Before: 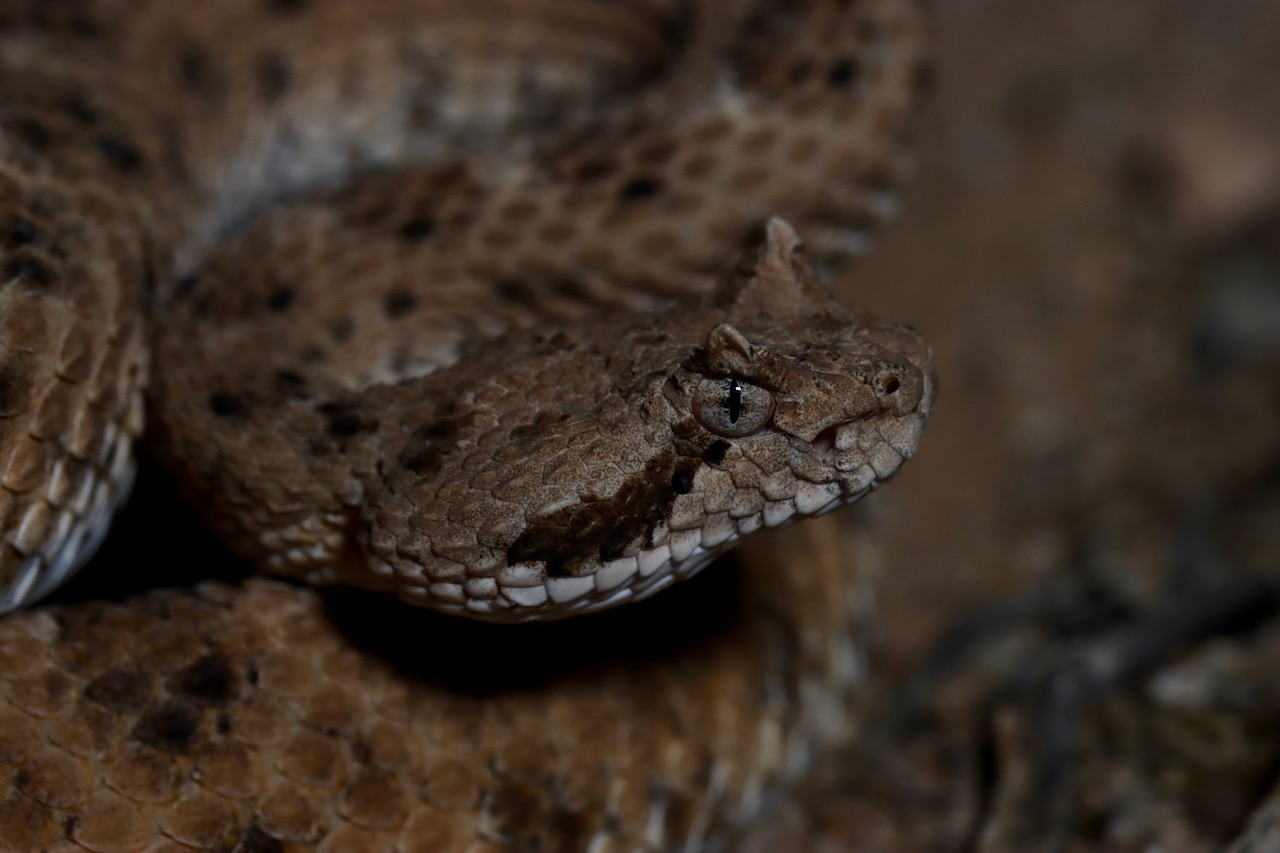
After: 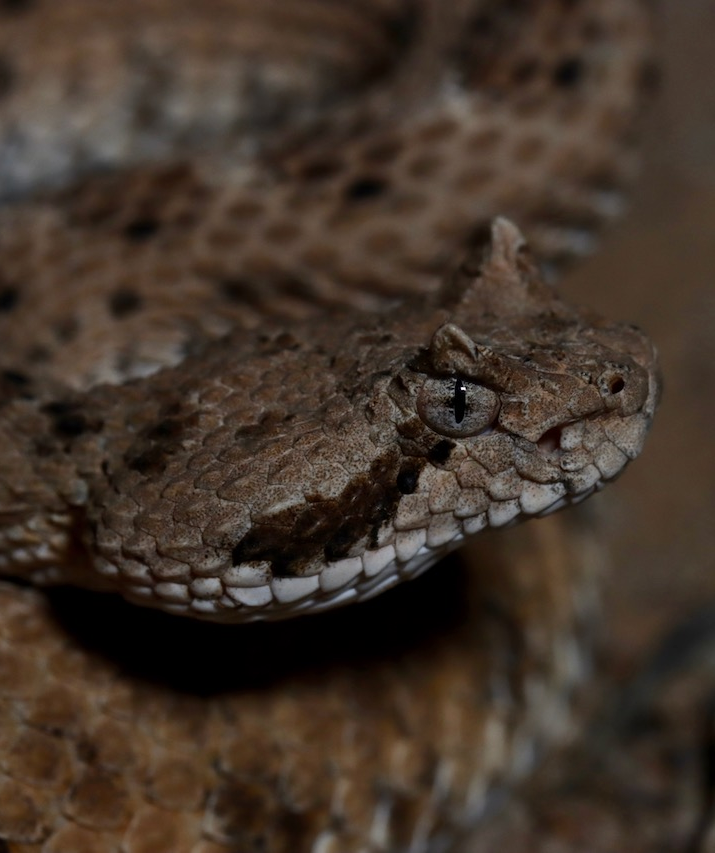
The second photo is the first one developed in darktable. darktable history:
shadows and highlights: shadows 24.24, highlights -77.63, soften with gaussian
crop: left 21.535%, right 22.575%
